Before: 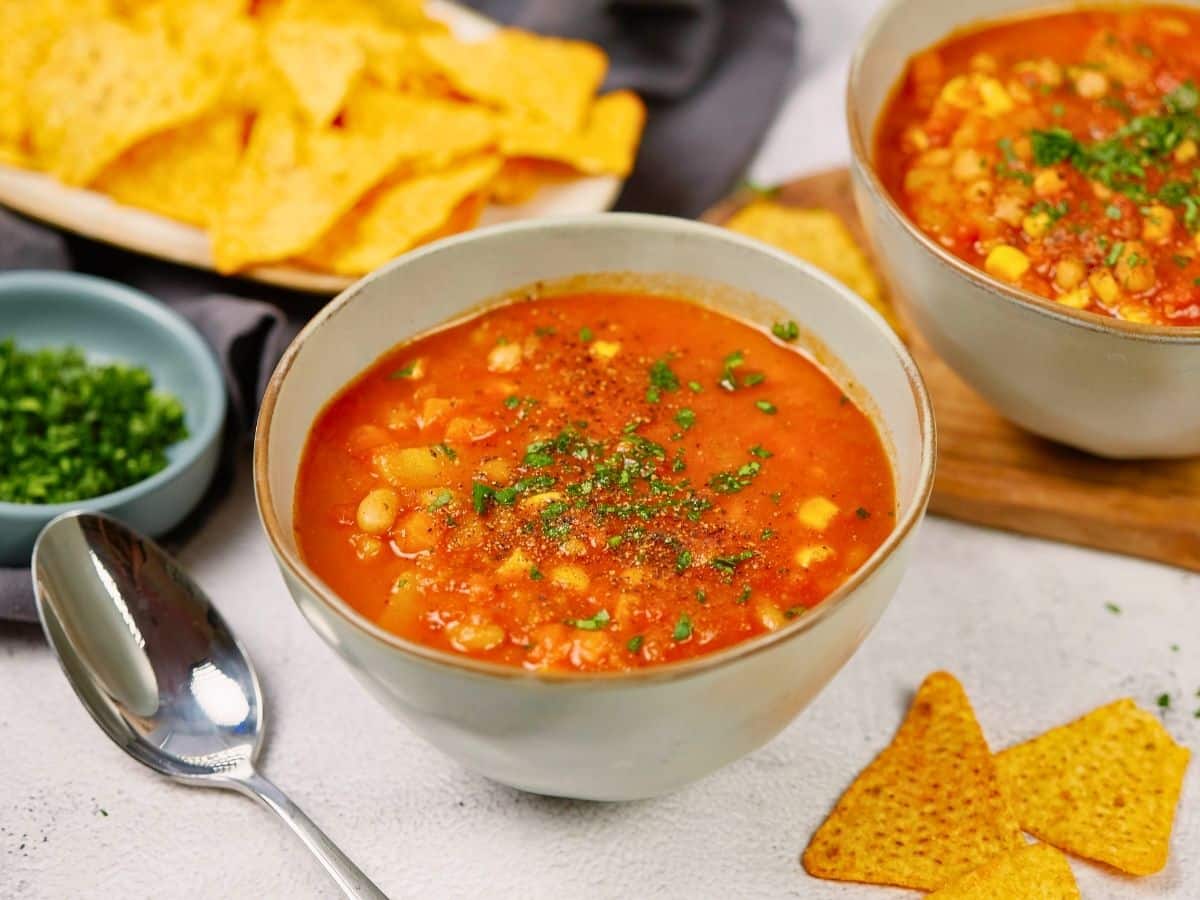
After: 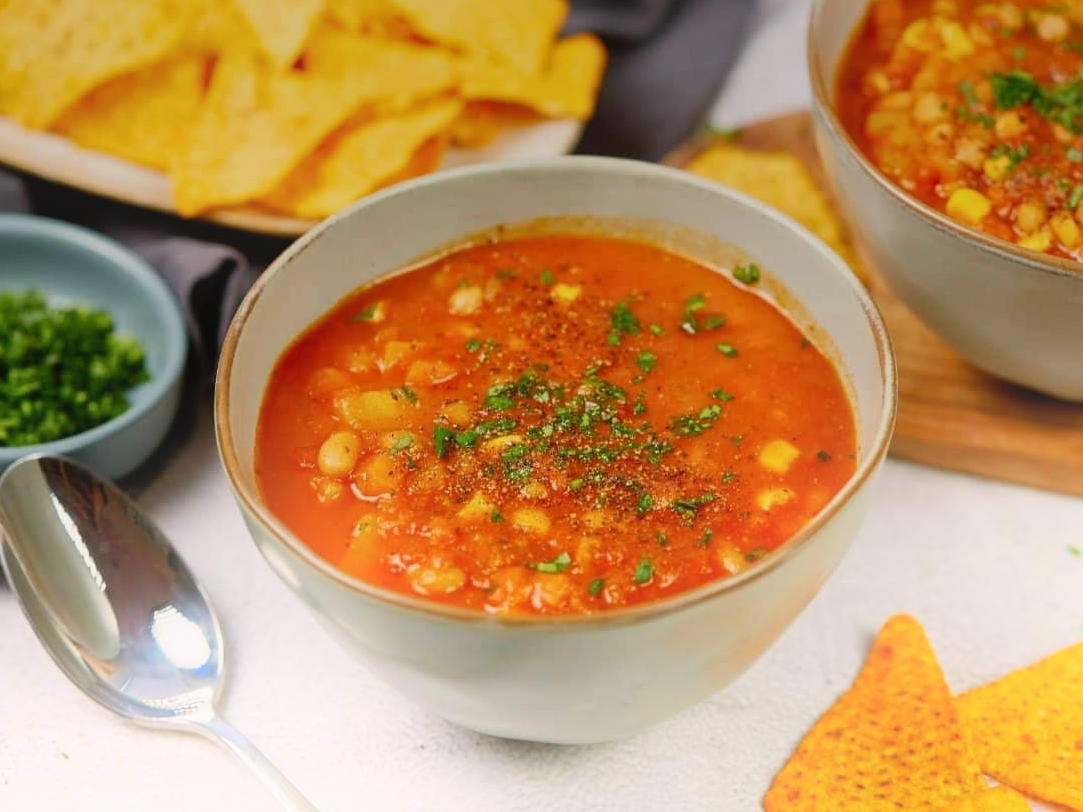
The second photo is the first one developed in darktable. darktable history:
crop: left 3.305%, top 6.436%, right 6.389%, bottom 3.258%
bloom: on, module defaults
graduated density: on, module defaults
